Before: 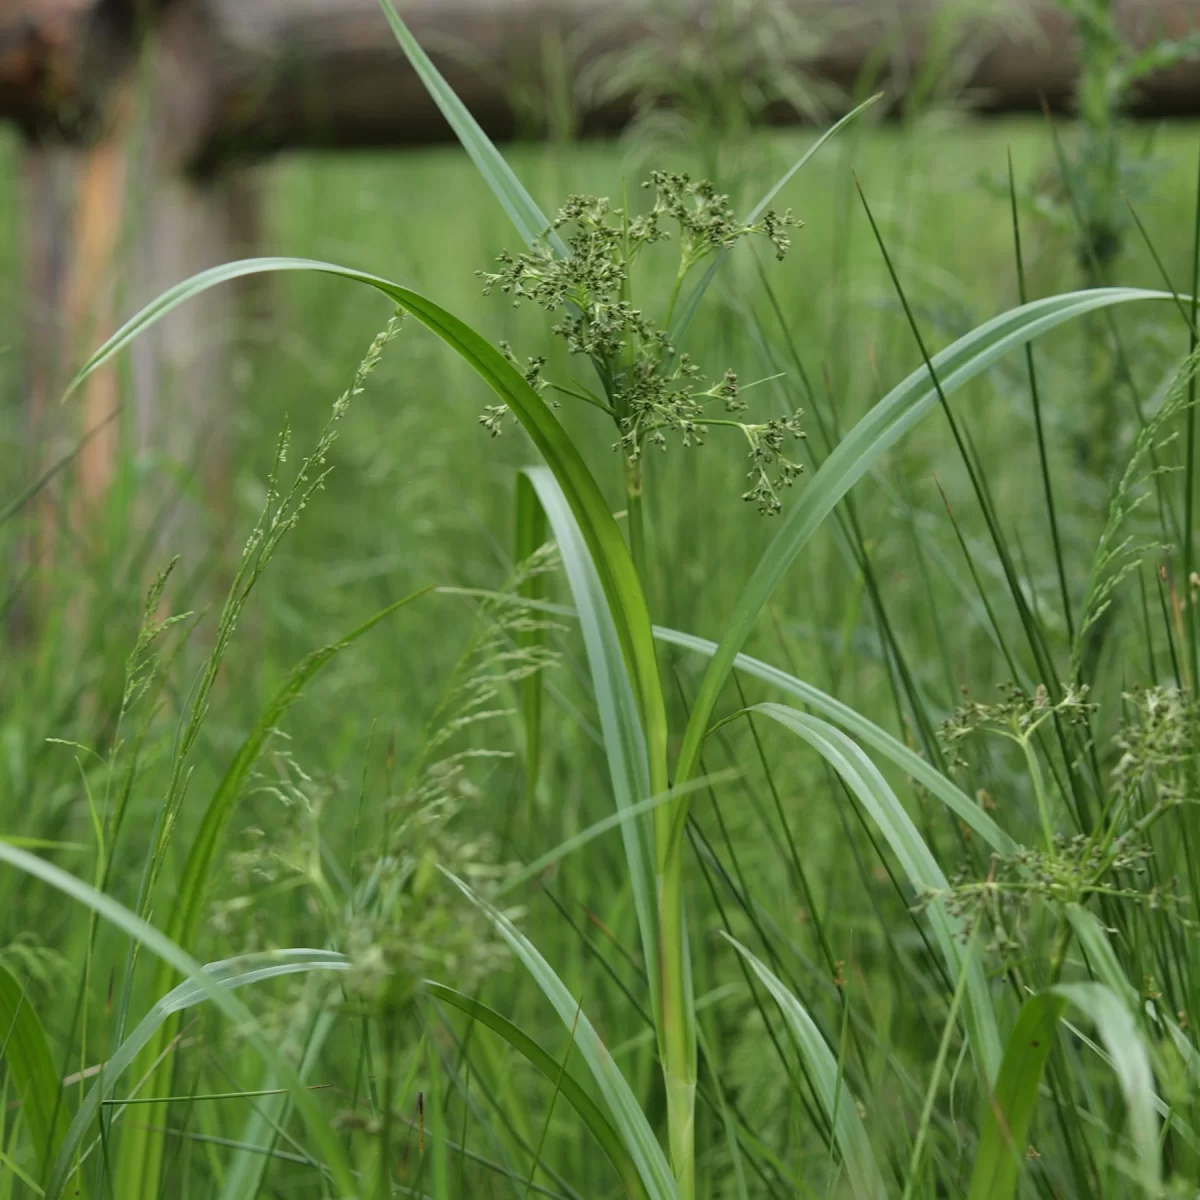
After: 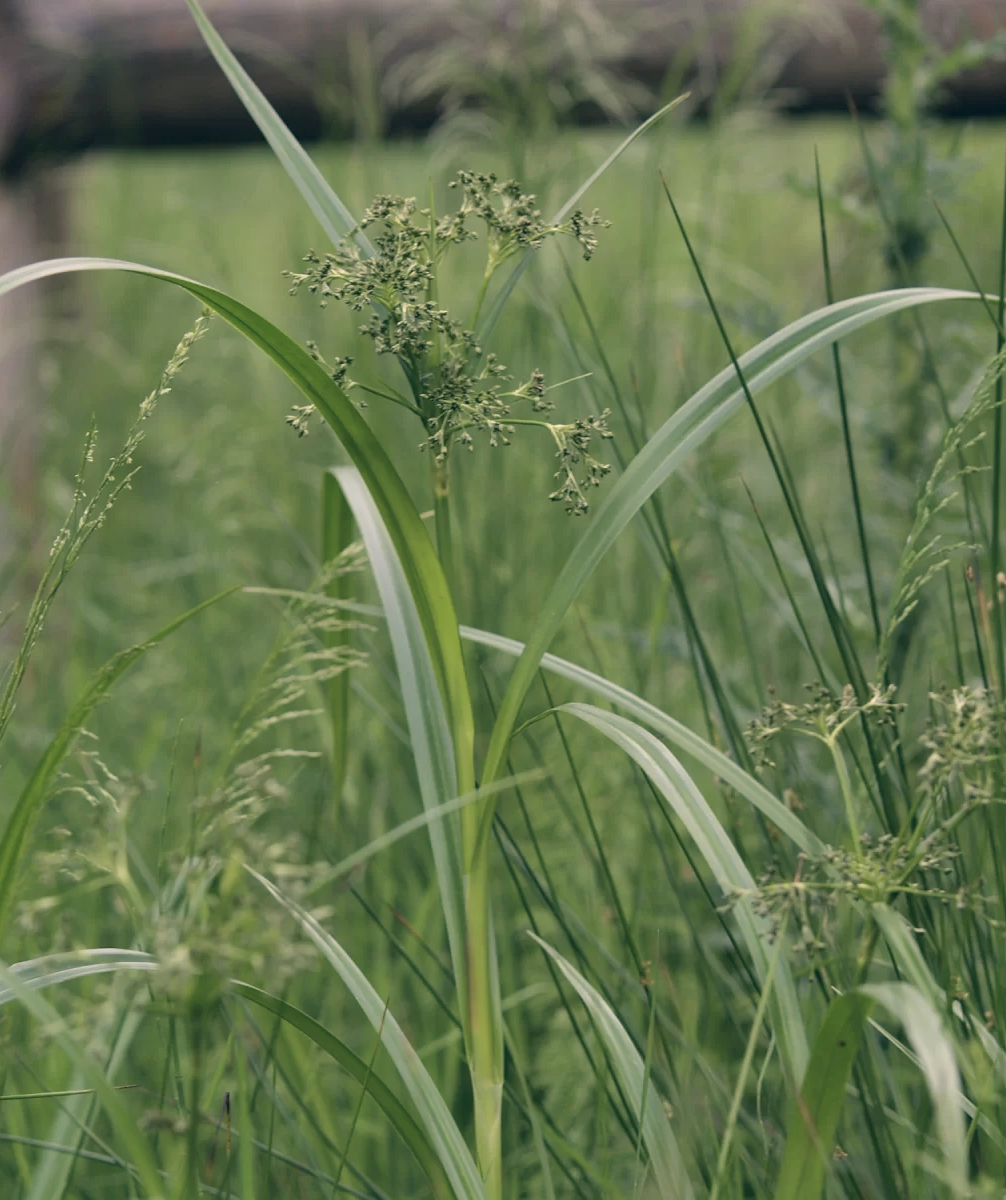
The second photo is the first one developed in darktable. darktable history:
color correction: highlights a* 14.46, highlights b* 5.85, shadows a* -5.53, shadows b* -15.24, saturation 0.85
crop: left 16.145%
